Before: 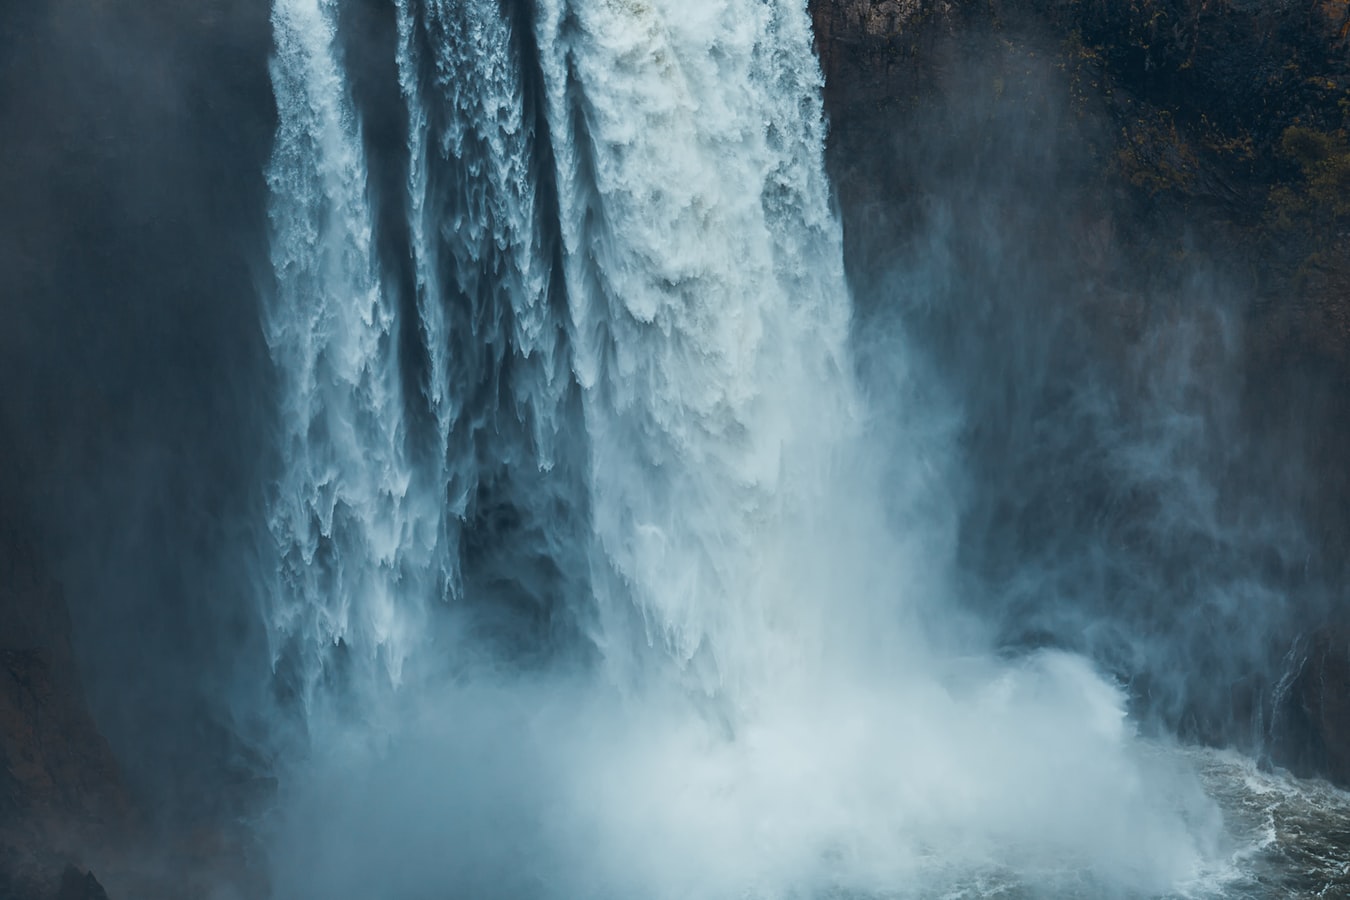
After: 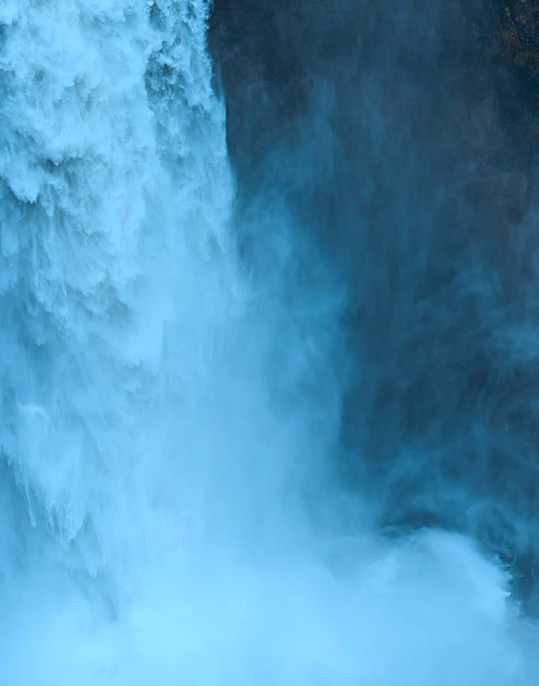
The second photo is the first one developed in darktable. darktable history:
color correction: highlights a* -10.69, highlights b* -19.19
white balance: red 0.954, blue 1.079
crop: left 45.721%, top 13.393%, right 14.118%, bottom 10.01%
